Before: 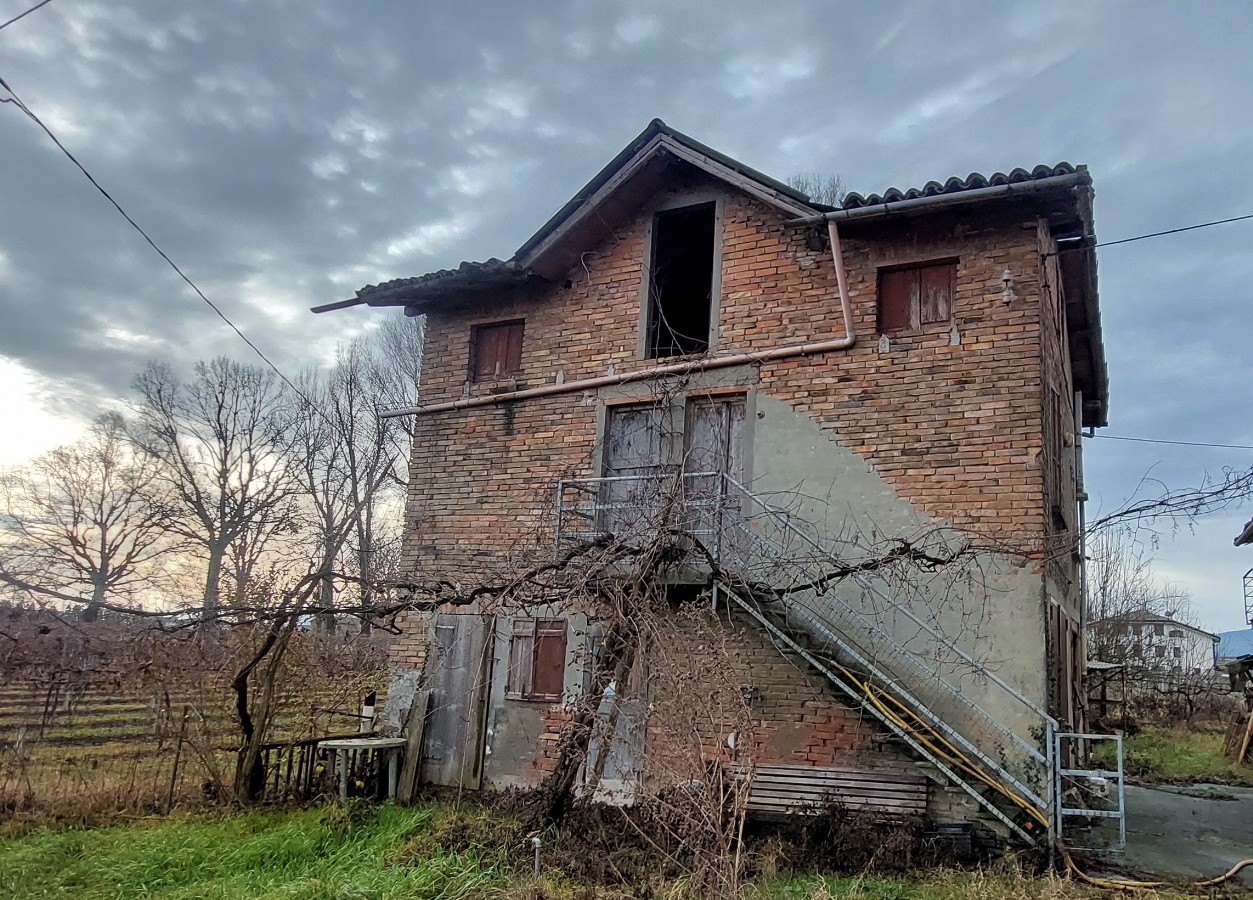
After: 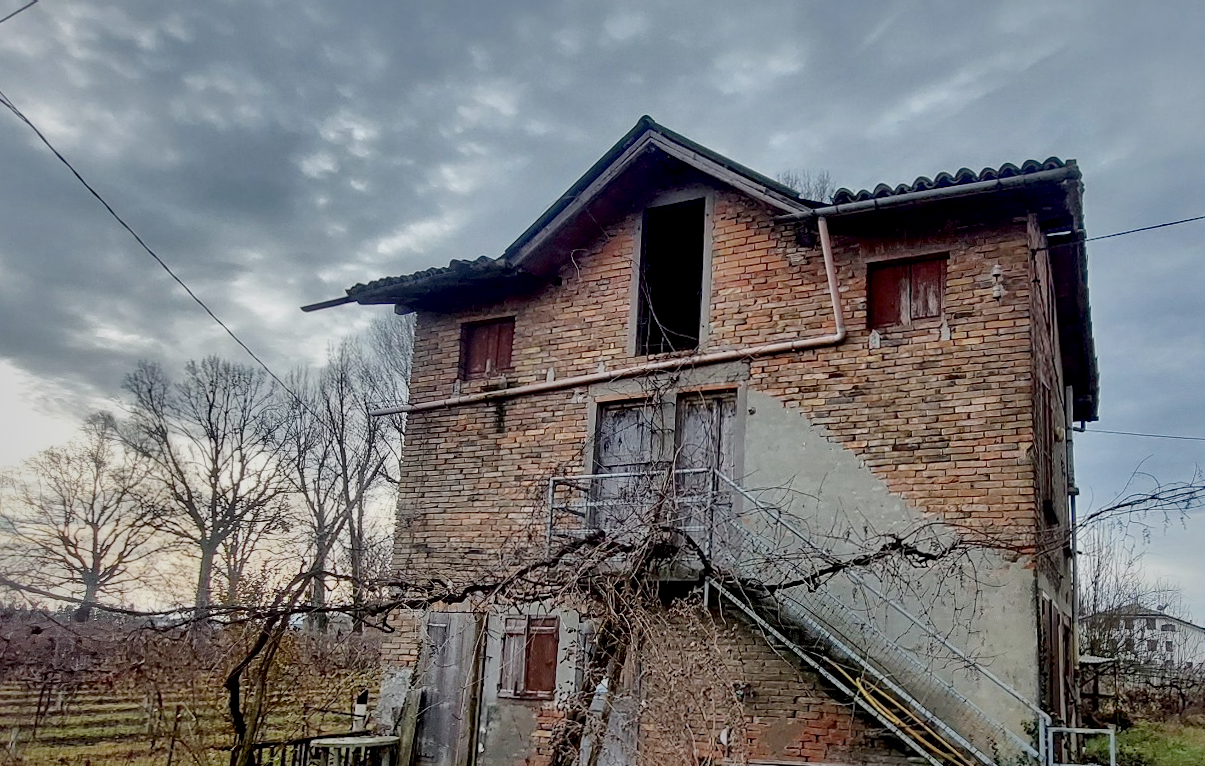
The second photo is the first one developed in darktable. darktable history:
filmic rgb: black relative exposure -8.81 EV, white relative exposure 4.98 EV, threshold 6 EV, target black luminance 0%, hardness 3.79, latitude 66.8%, contrast 0.816, highlights saturation mix 10.89%, shadows ↔ highlights balance 20.33%, preserve chrominance no, color science v5 (2021), contrast in shadows safe, contrast in highlights safe, enable highlight reconstruction true
crop and rotate: angle 0.316°, left 0.416%, right 2.621%, bottom 14.126%
local contrast: mode bilateral grid, contrast 70, coarseness 75, detail 180%, midtone range 0.2
